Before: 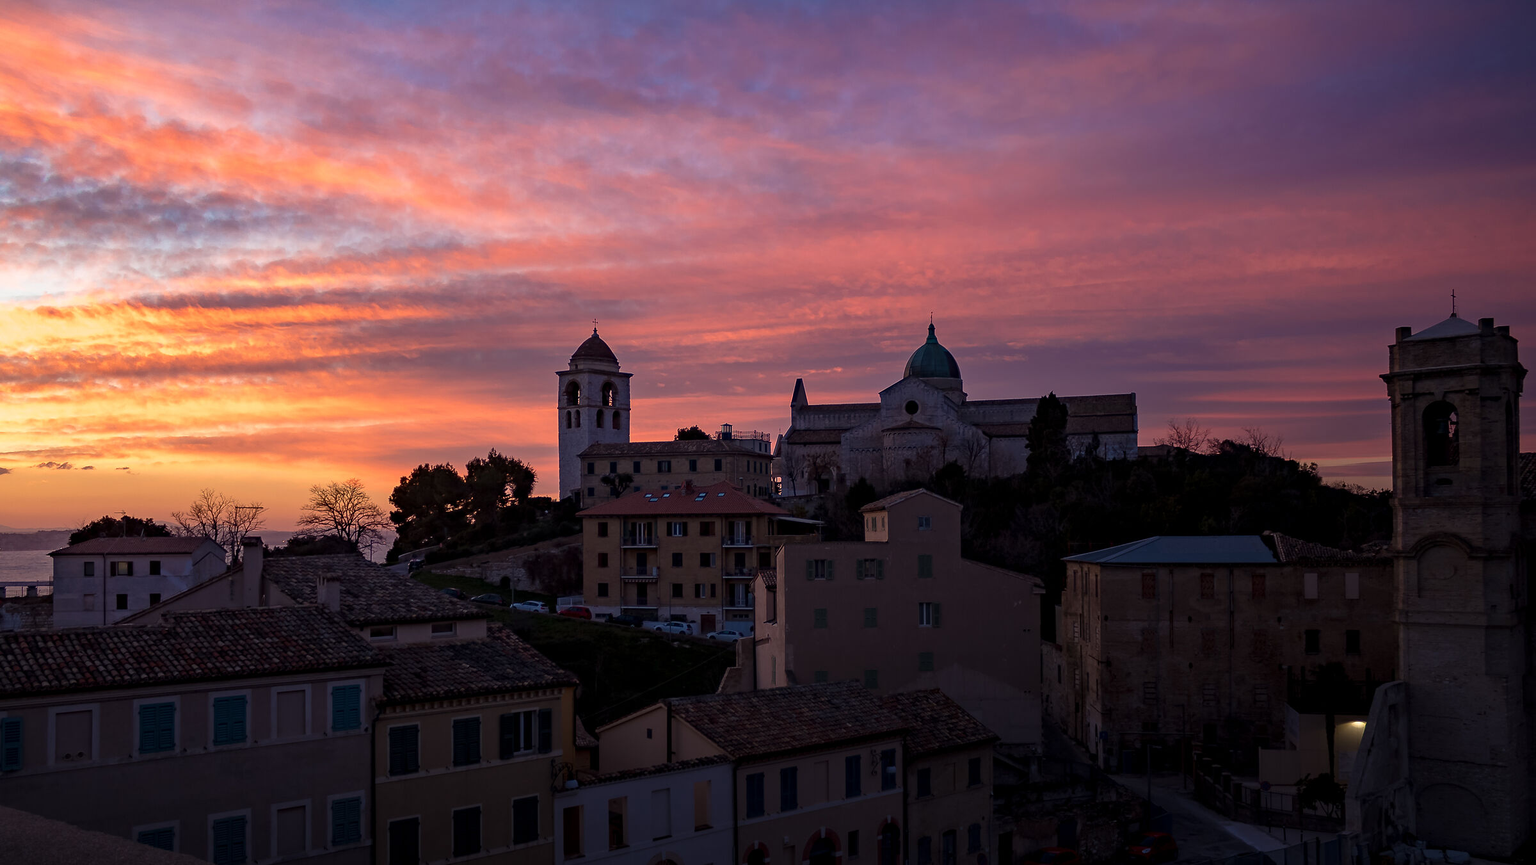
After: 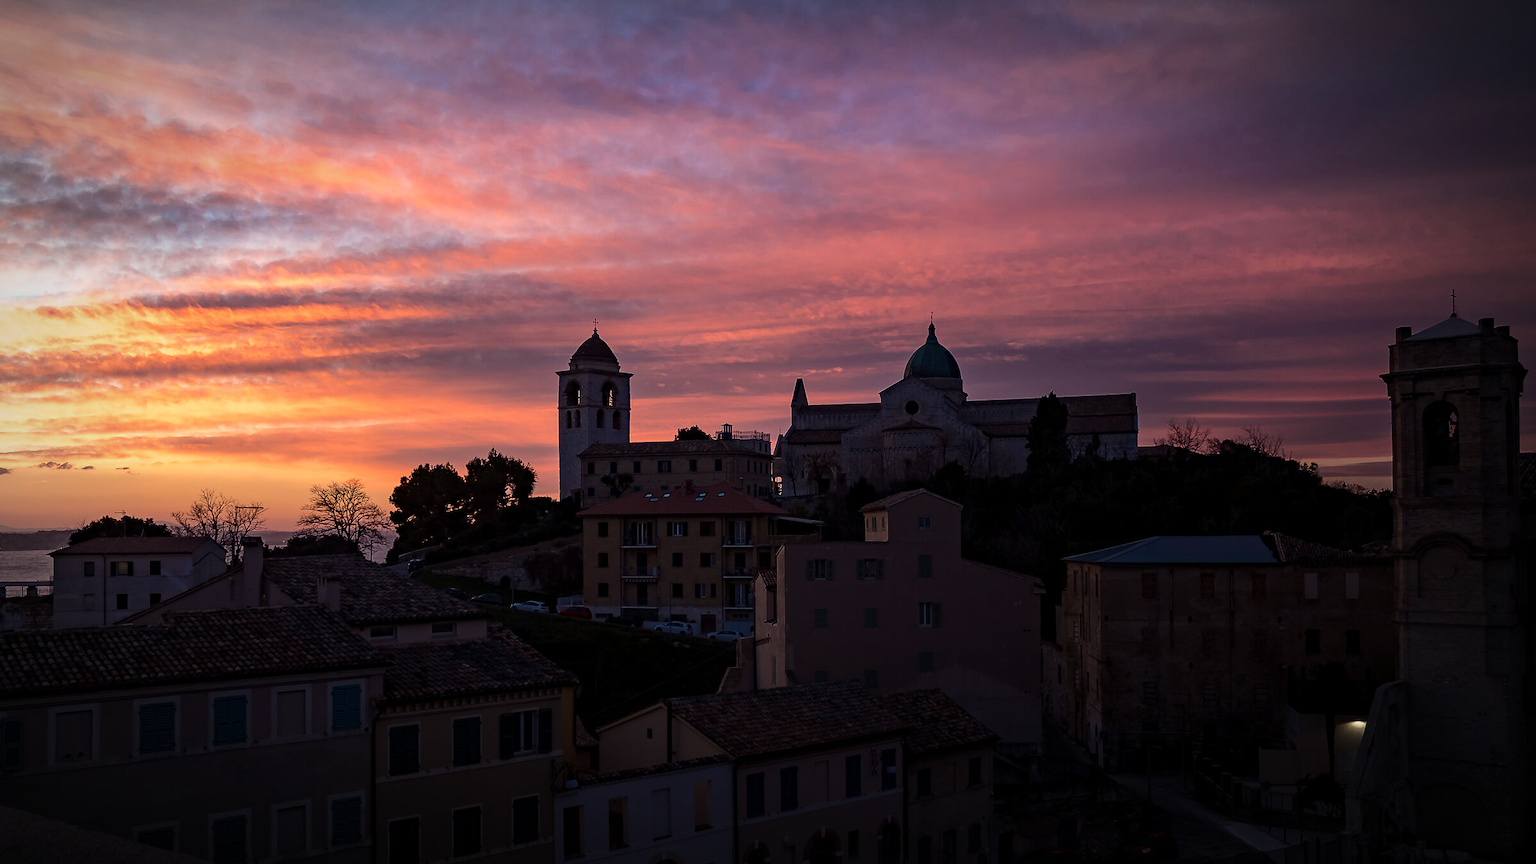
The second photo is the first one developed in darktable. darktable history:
base curve: curves: ch0 [(0, 0) (0.073, 0.04) (0.157, 0.139) (0.492, 0.492) (0.758, 0.758) (1, 1)]
vignetting: automatic ratio true
